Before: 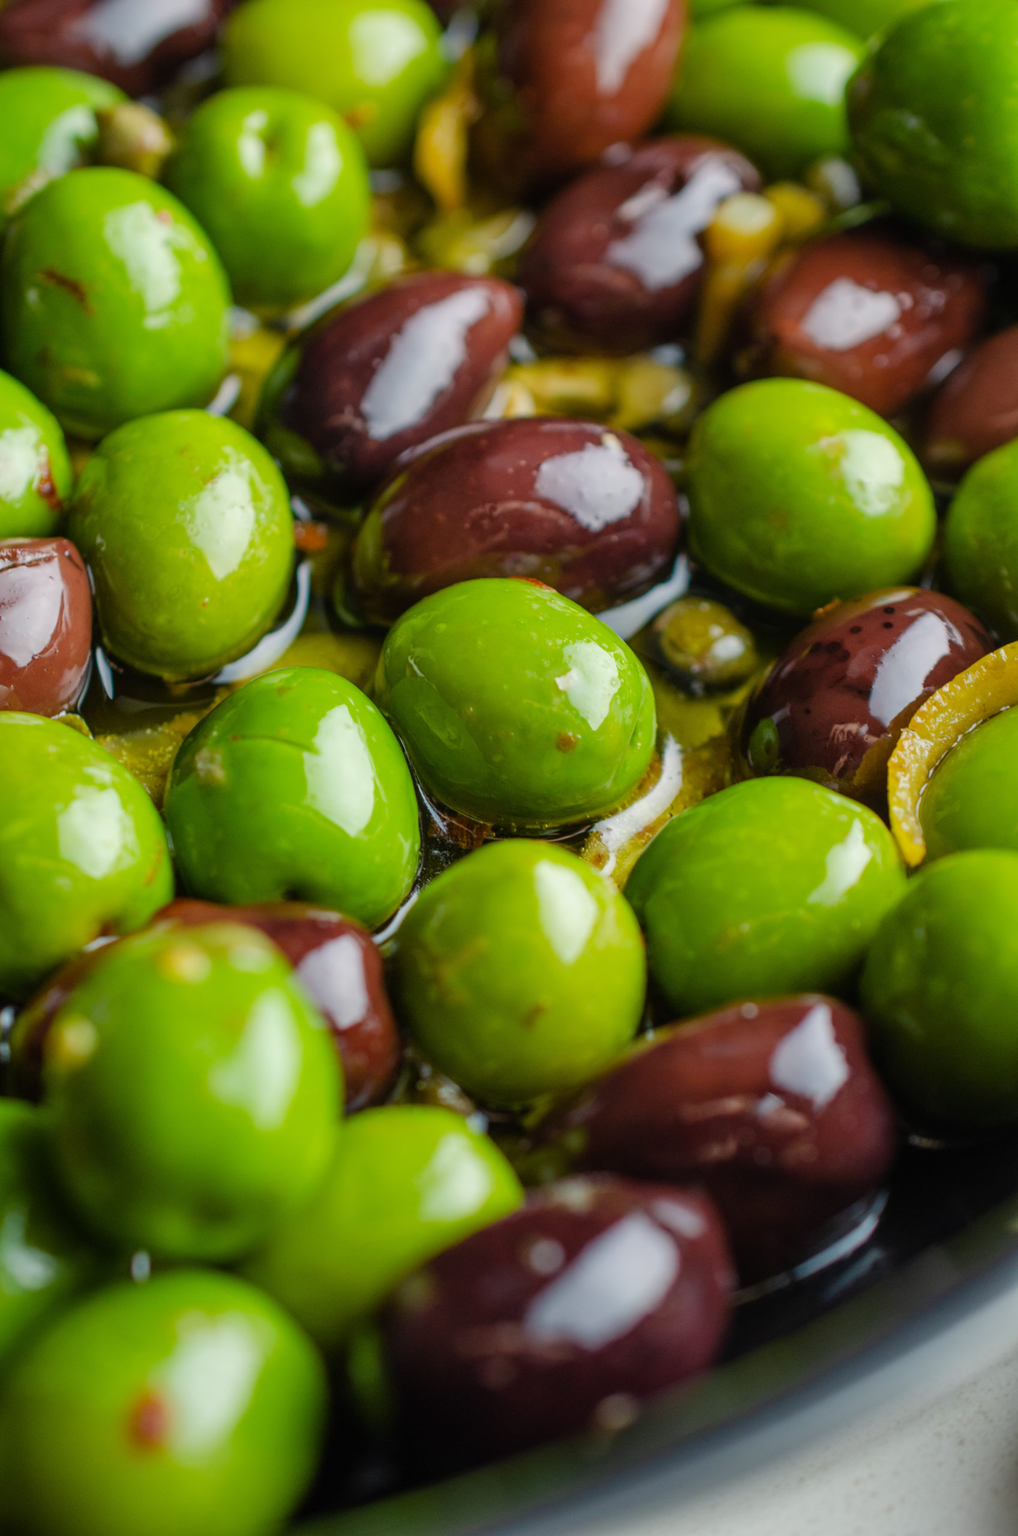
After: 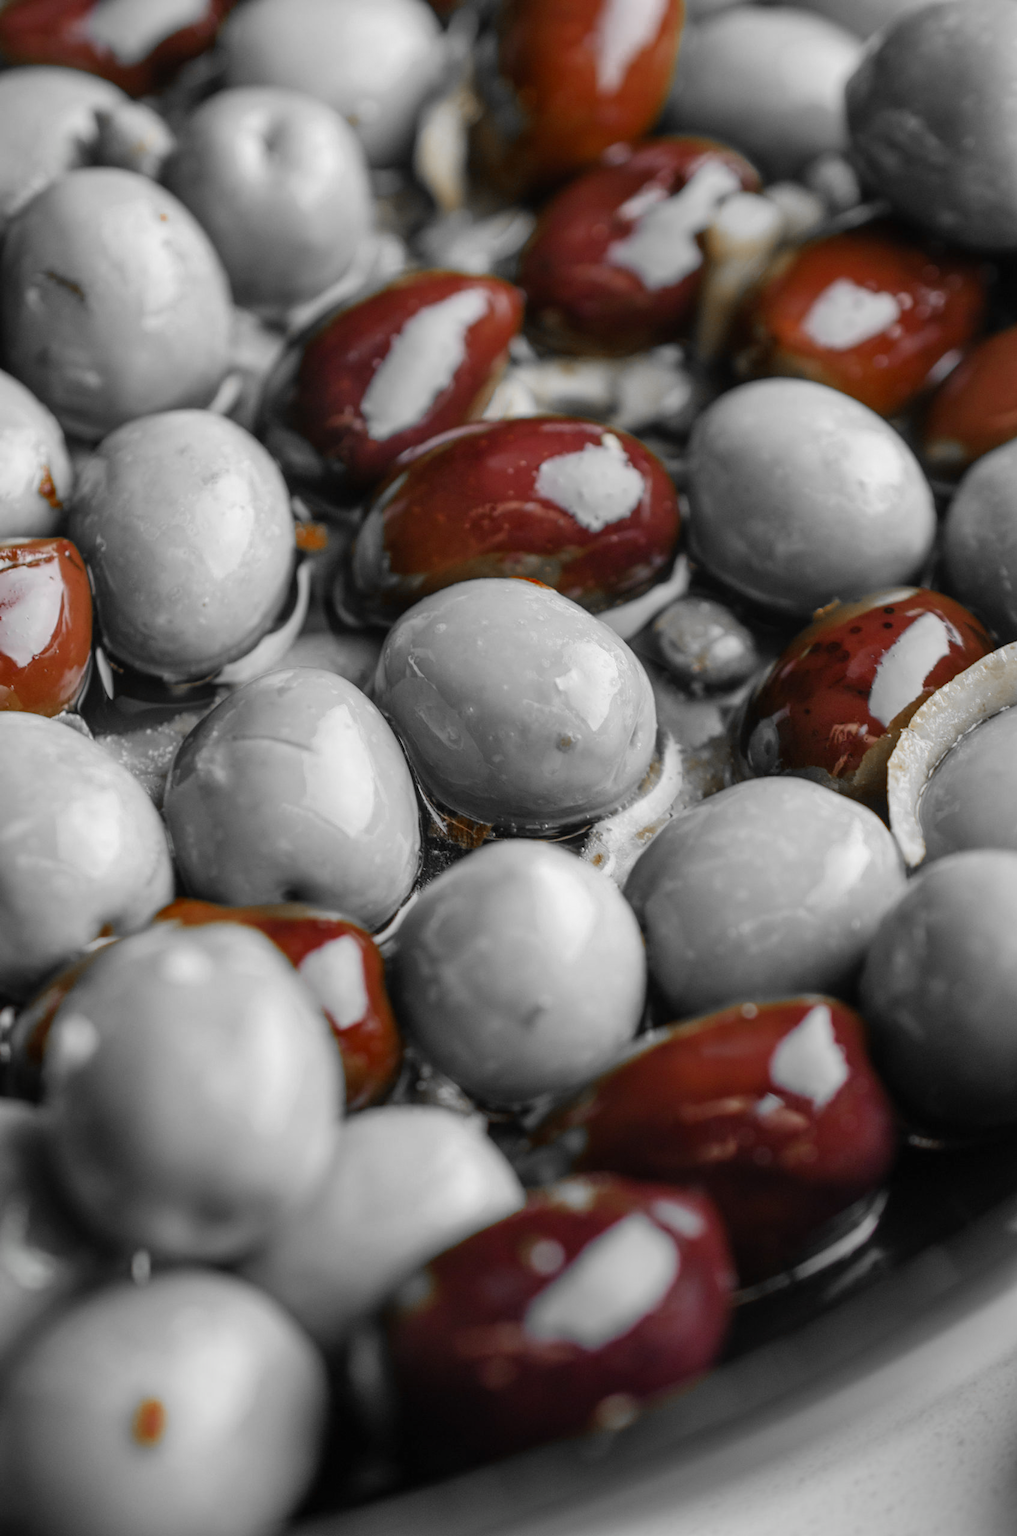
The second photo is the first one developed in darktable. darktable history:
color zones: curves: ch0 [(0, 0.497) (0.096, 0.361) (0.221, 0.538) (0.429, 0.5) (0.571, 0.5) (0.714, 0.5) (0.857, 0.5) (1, 0.497)]; ch1 [(0, 0.5) (0.143, 0.5) (0.257, -0.002) (0.429, 0.04) (0.571, -0.001) (0.714, -0.015) (0.857, 0.024) (1, 0.5)]
shadows and highlights: radius 125.46, shadows 21.19, highlights -21.19, low approximation 0.01
